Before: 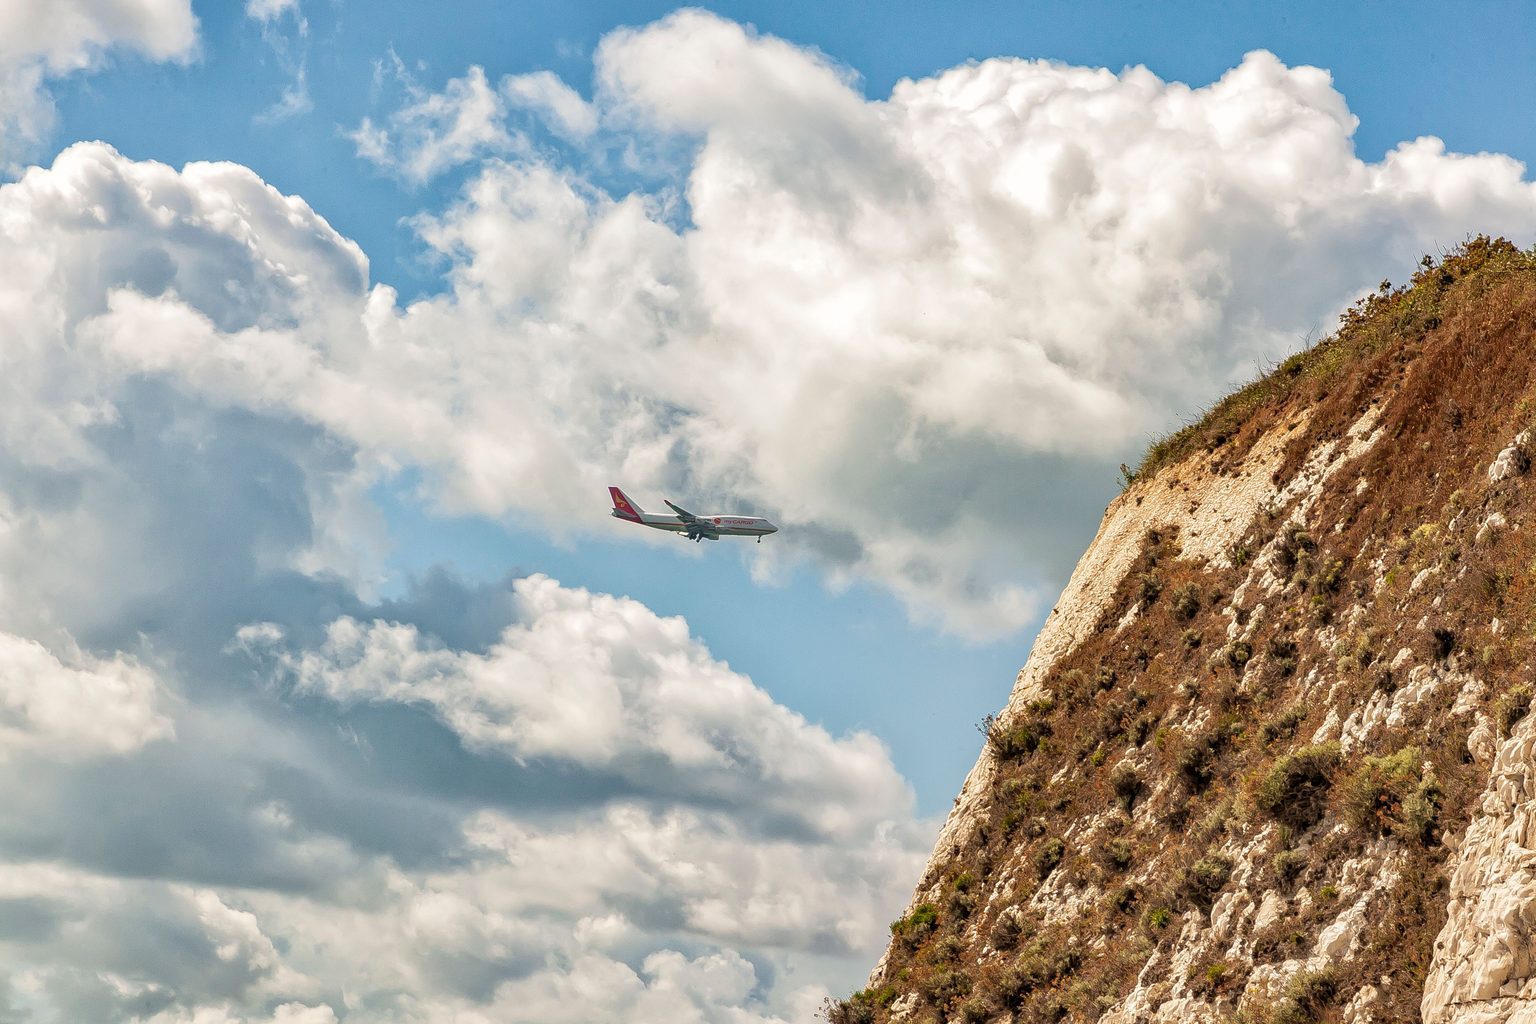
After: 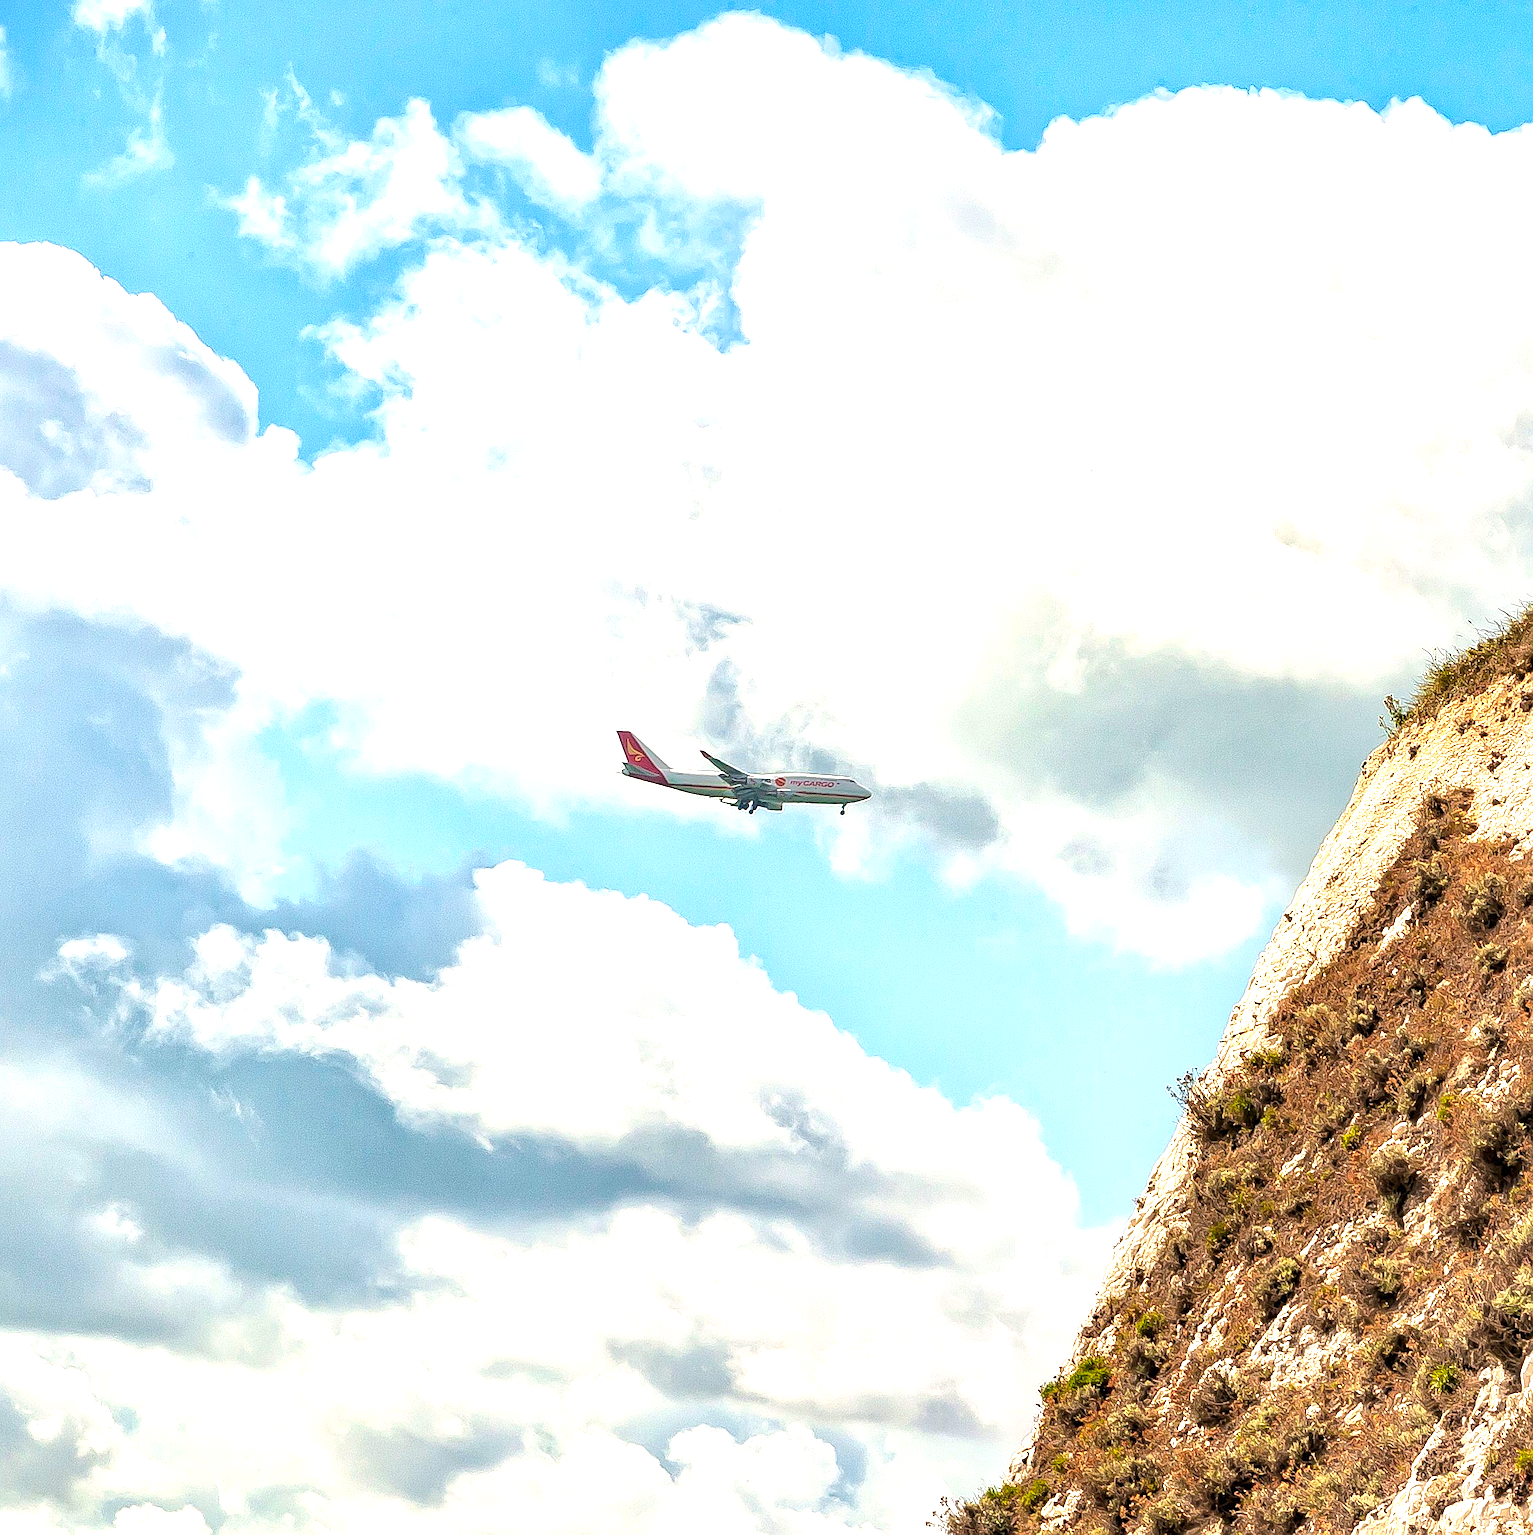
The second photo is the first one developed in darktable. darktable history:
color zones: curves: ch1 [(0, 0.638) (0.193, 0.442) (0.286, 0.15) (0.429, 0.14) (0.571, 0.142) (0.714, 0.154) (0.857, 0.175) (1, 0.638)], mix -129.59%
crop and rotate: left 12.892%, right 20.558%
exposure: exposure 1.072 EV, compensate highlight preservation false
sharpen: on, module defaults
